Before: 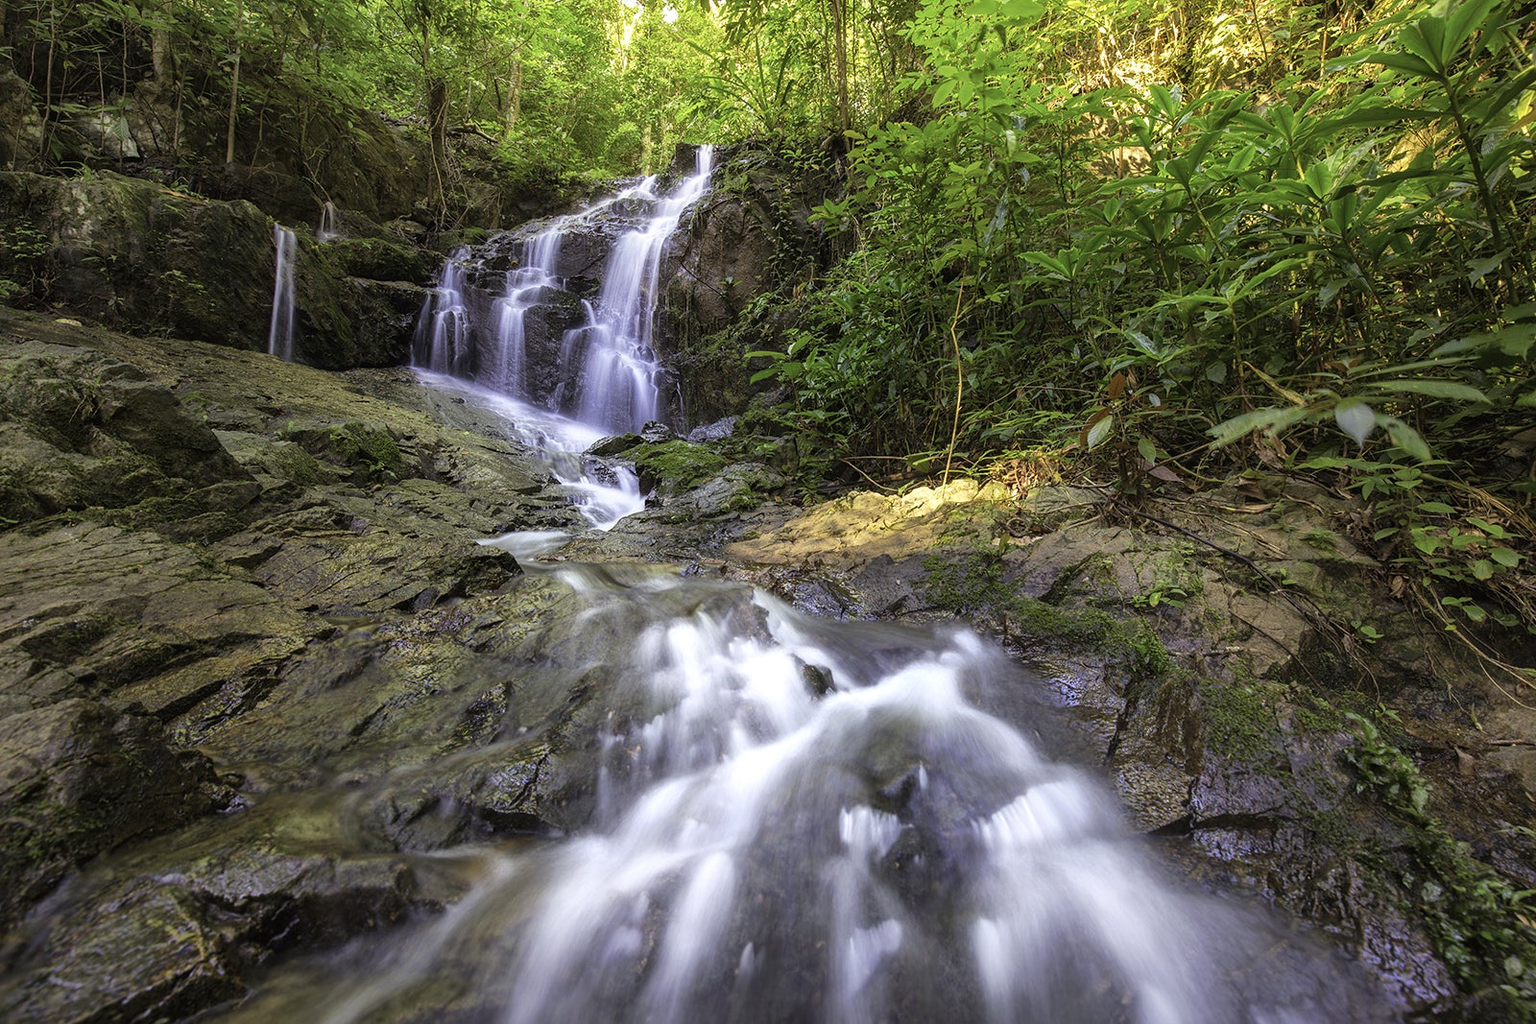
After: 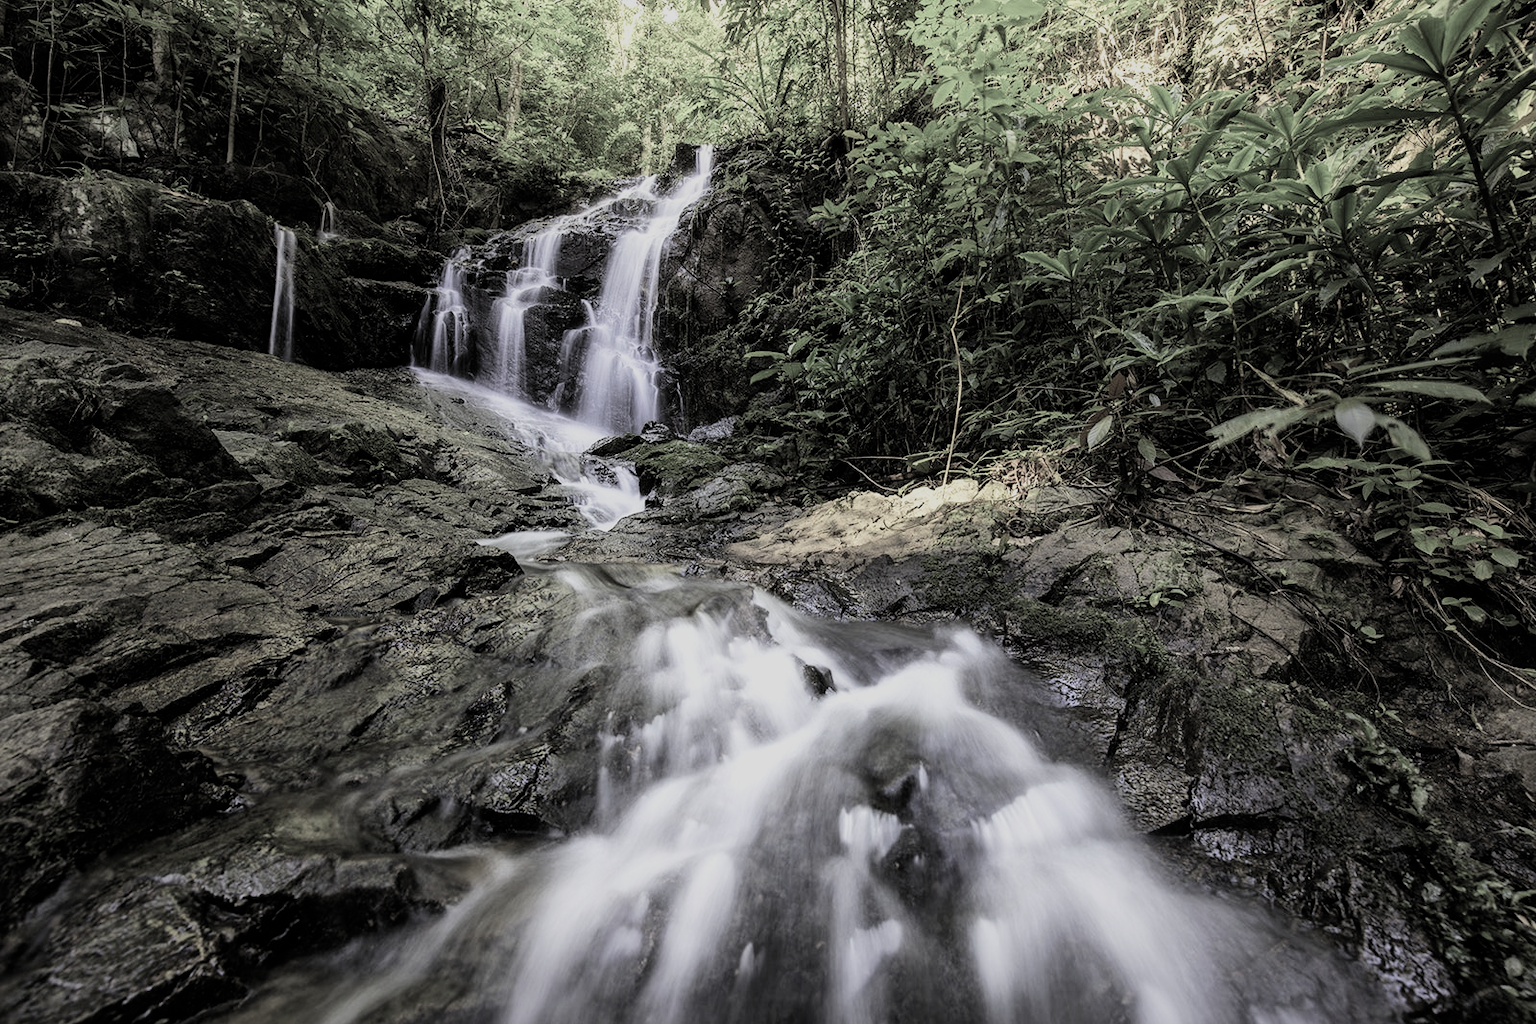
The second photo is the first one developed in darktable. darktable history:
filmic rgb: black relative exposure -5.09 EV, white relative exposure 4 EV, hardness 2.9, contrast 1.297, highlights saturation mix -29.93%, color science v5 (2021), contrast in shadows safe, contrast in highlights safe
